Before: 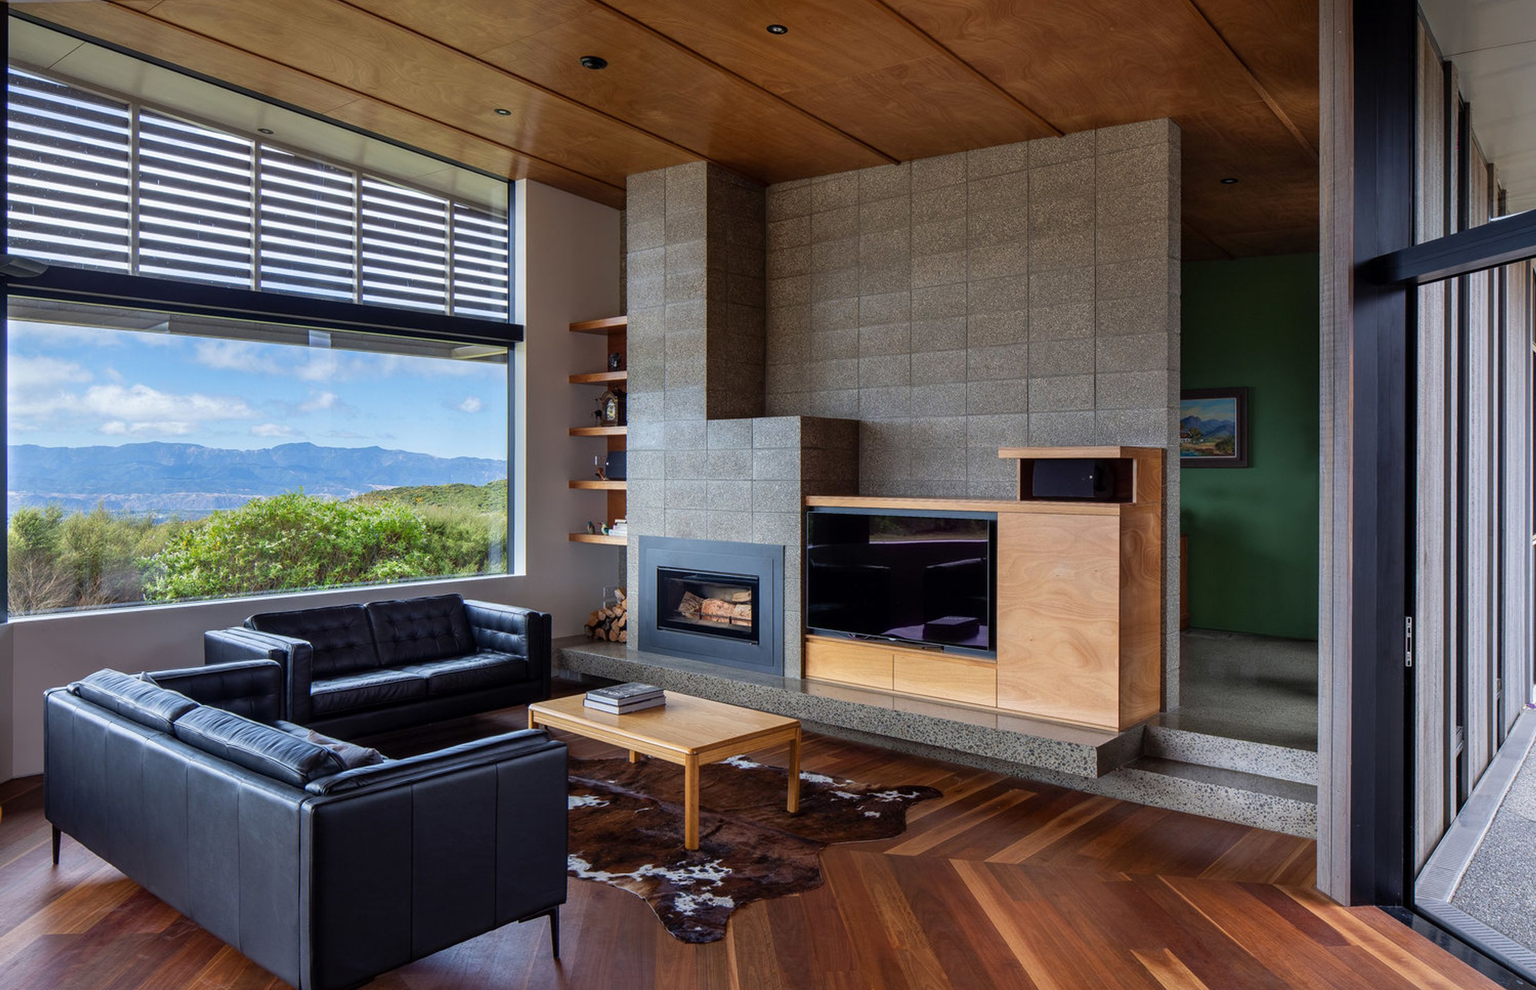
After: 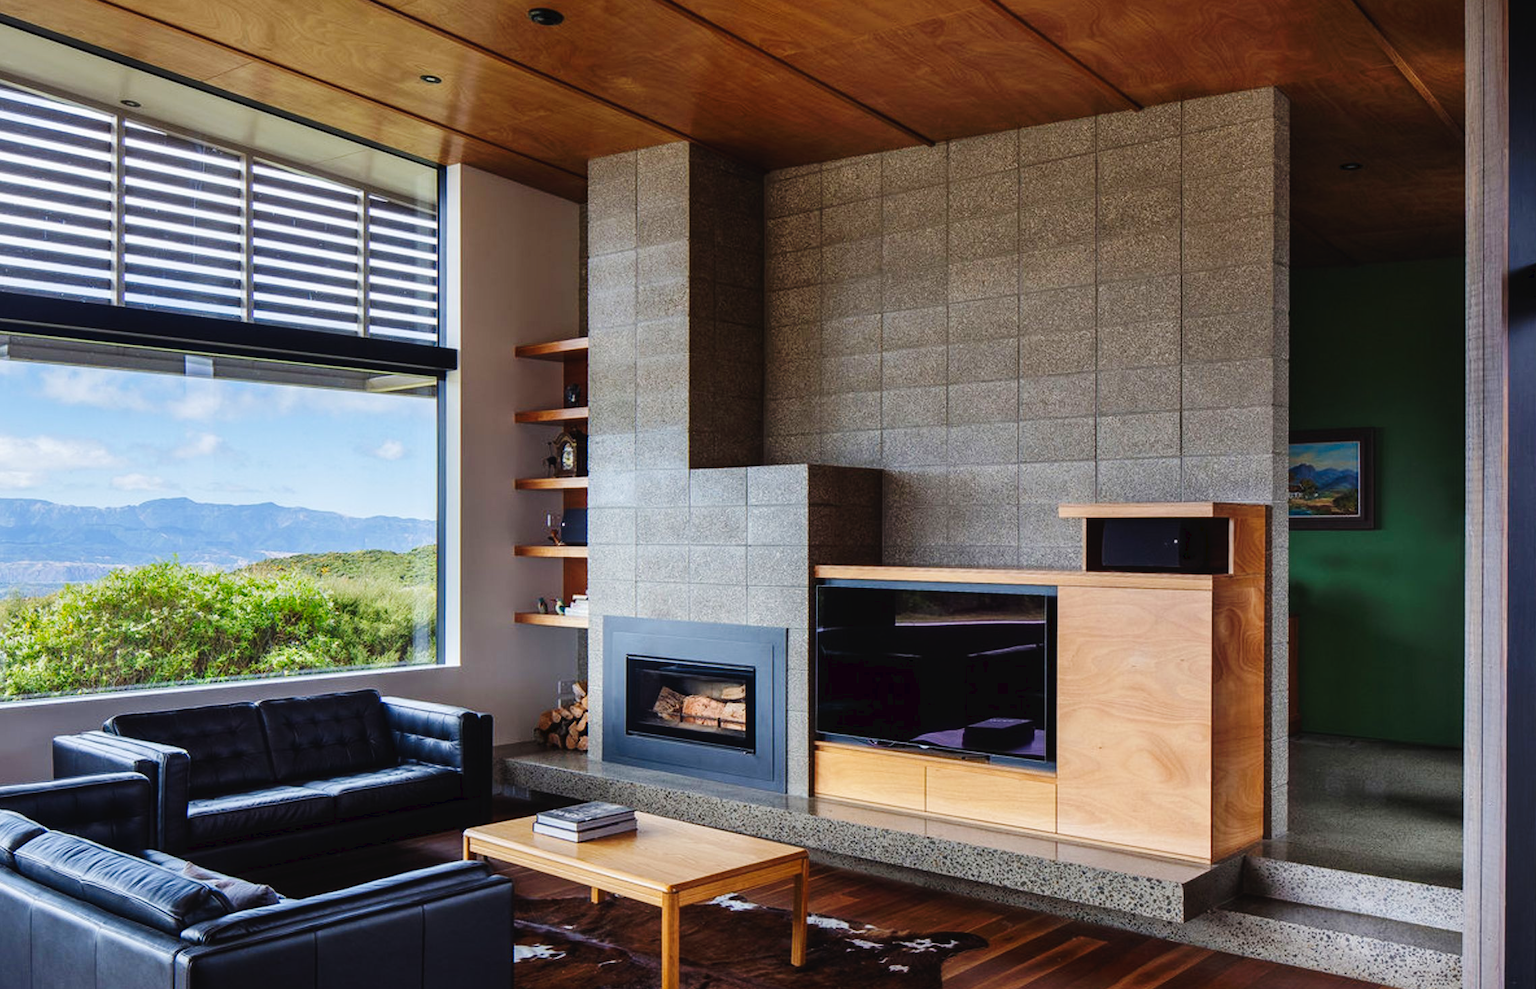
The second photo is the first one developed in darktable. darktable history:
tone curve: curves: ch0 [(0, 0) (0.003, 0.031) (0.011, 0.033) (0.025, 0.036) (0.044, 0.045) (0.069, 0.06) (0.1, 0.079) (0.136, 0.109) (0.177, 0.15) (0.224, 0.192) (0.277, 0.262) (0.335, 0.347) (0.399, 0.433) (0.468, 0.528) (0.543, 0.624) (0.623, 0.705) (0.709, 0.788) (0.801, 0.865) (0.898, 0.933) (1, 1)], preserve colors none
crop and rotate: left 10.601%, top 5.043%, right 10.428%, bottom 16.022%
